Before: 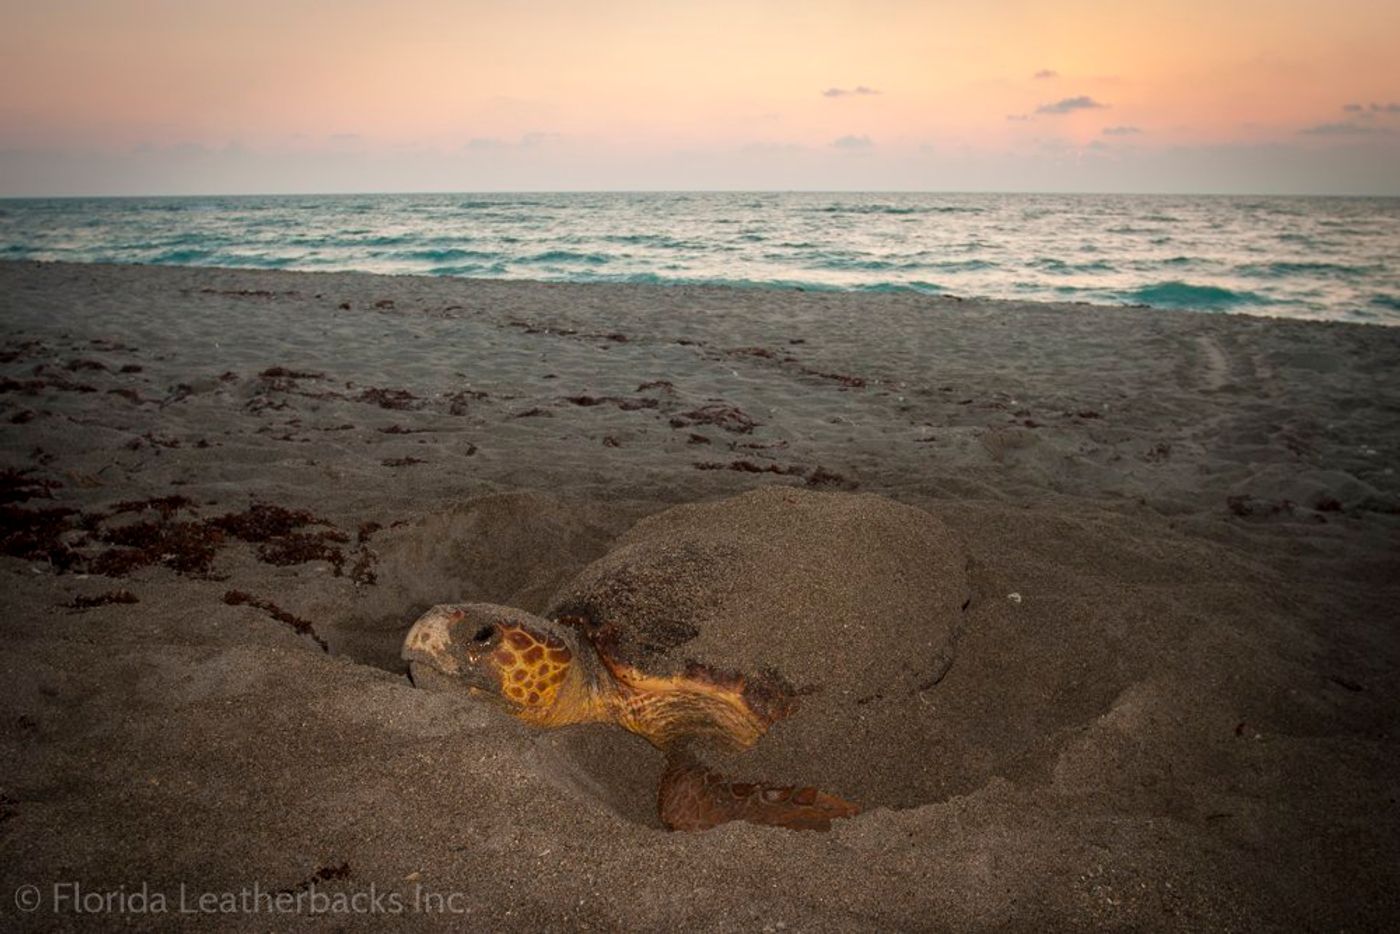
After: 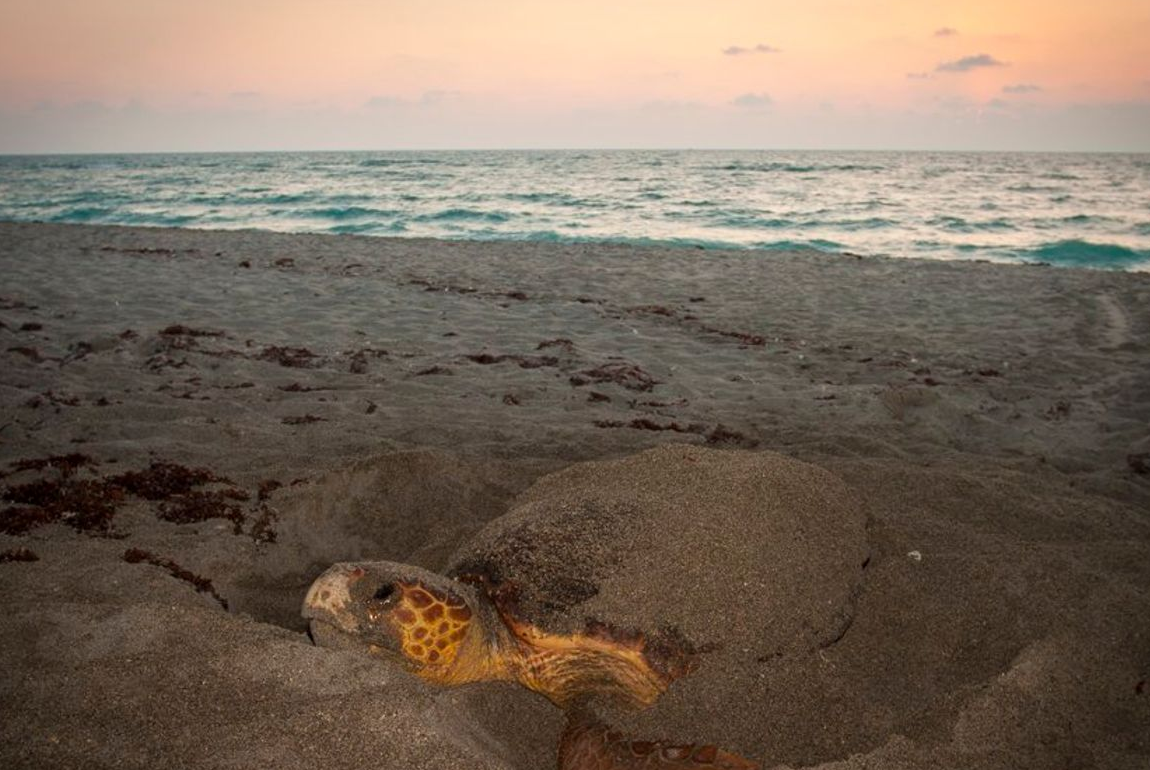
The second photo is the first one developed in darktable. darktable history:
crop and rotate: left 7.24%, top 4.556%, right 10.556%, bottom 12.91%
